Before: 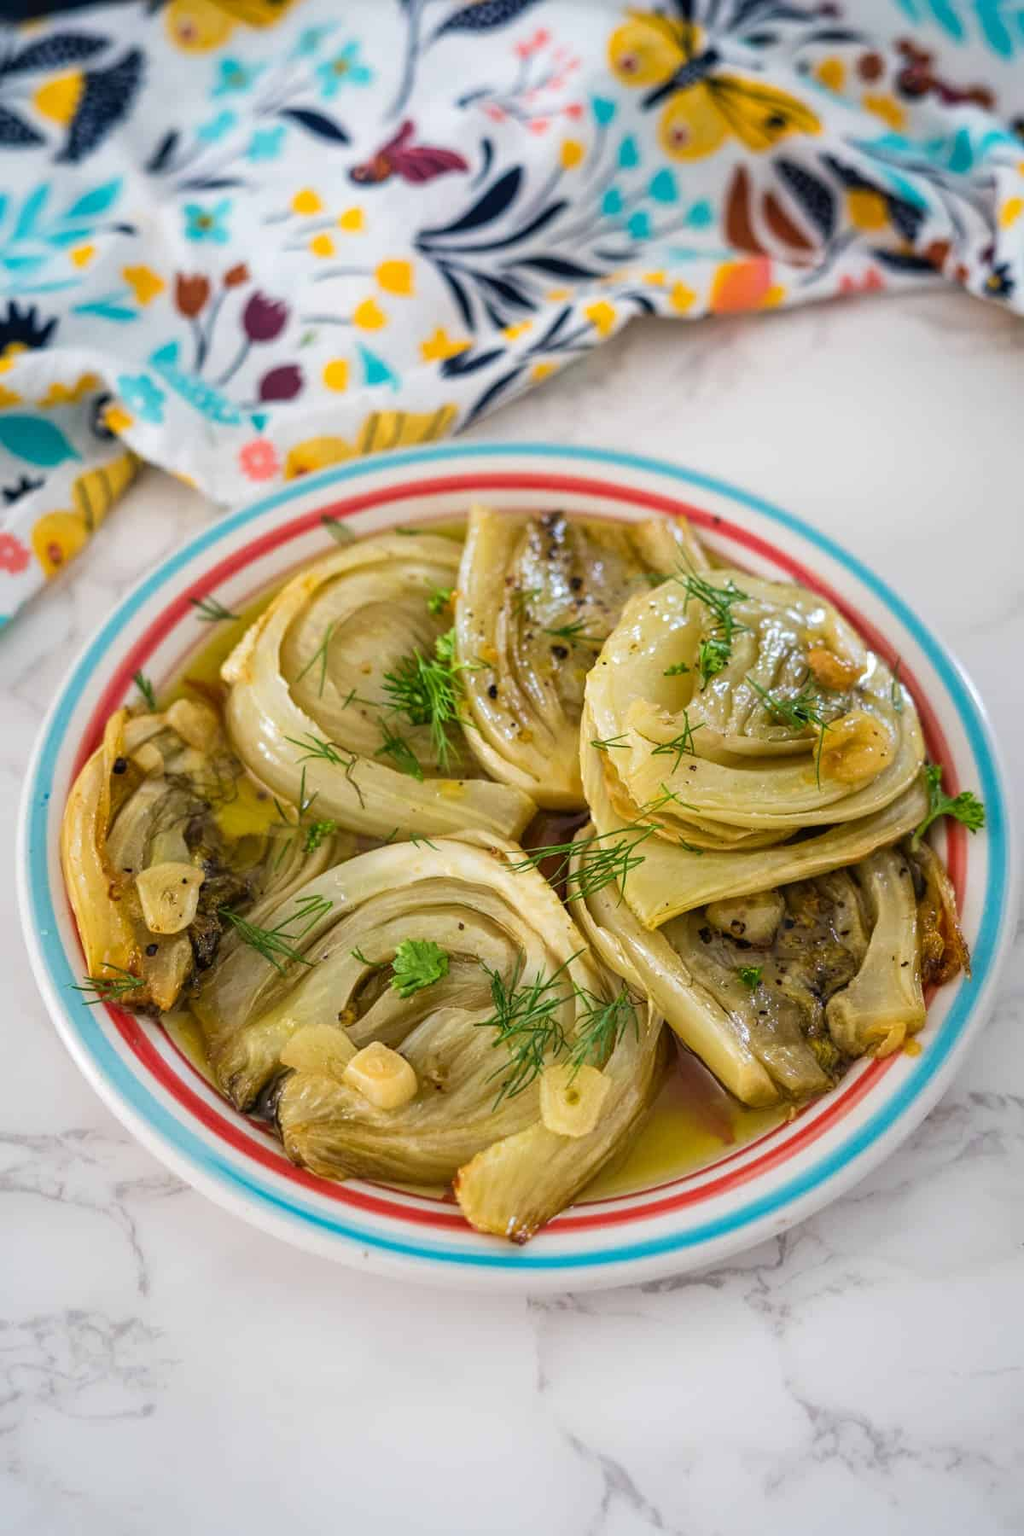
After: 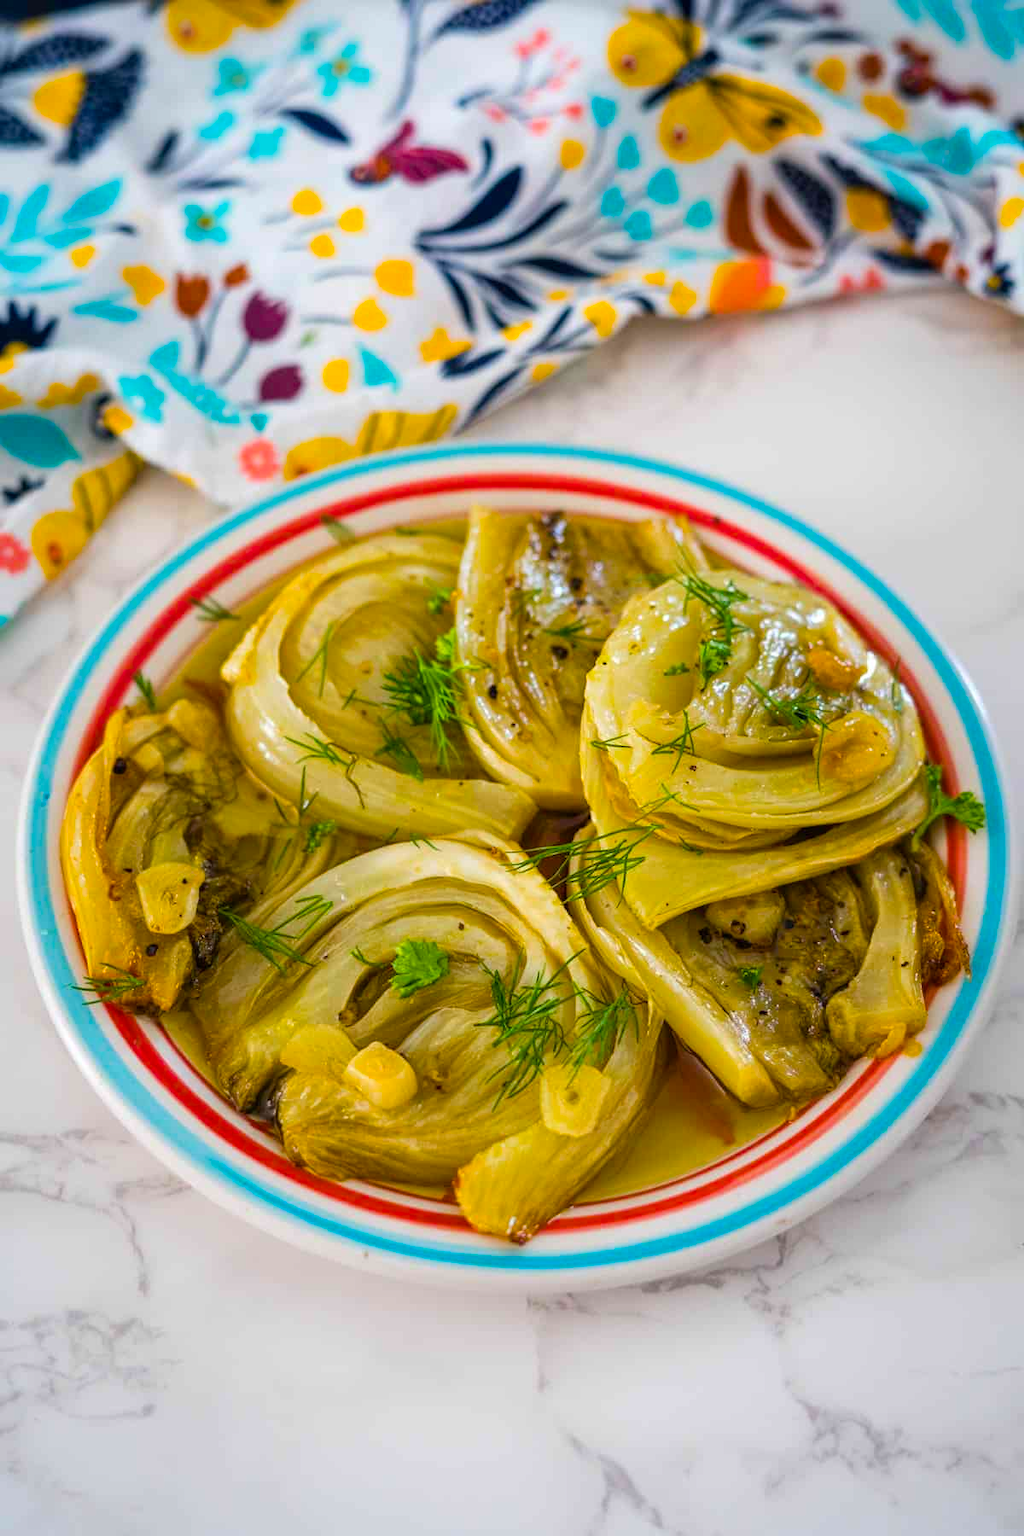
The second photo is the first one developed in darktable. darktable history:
color balance rgb: linear chroma grading › global chroma 24.477%, perceptual saturation grading › global saturation 19.732%
